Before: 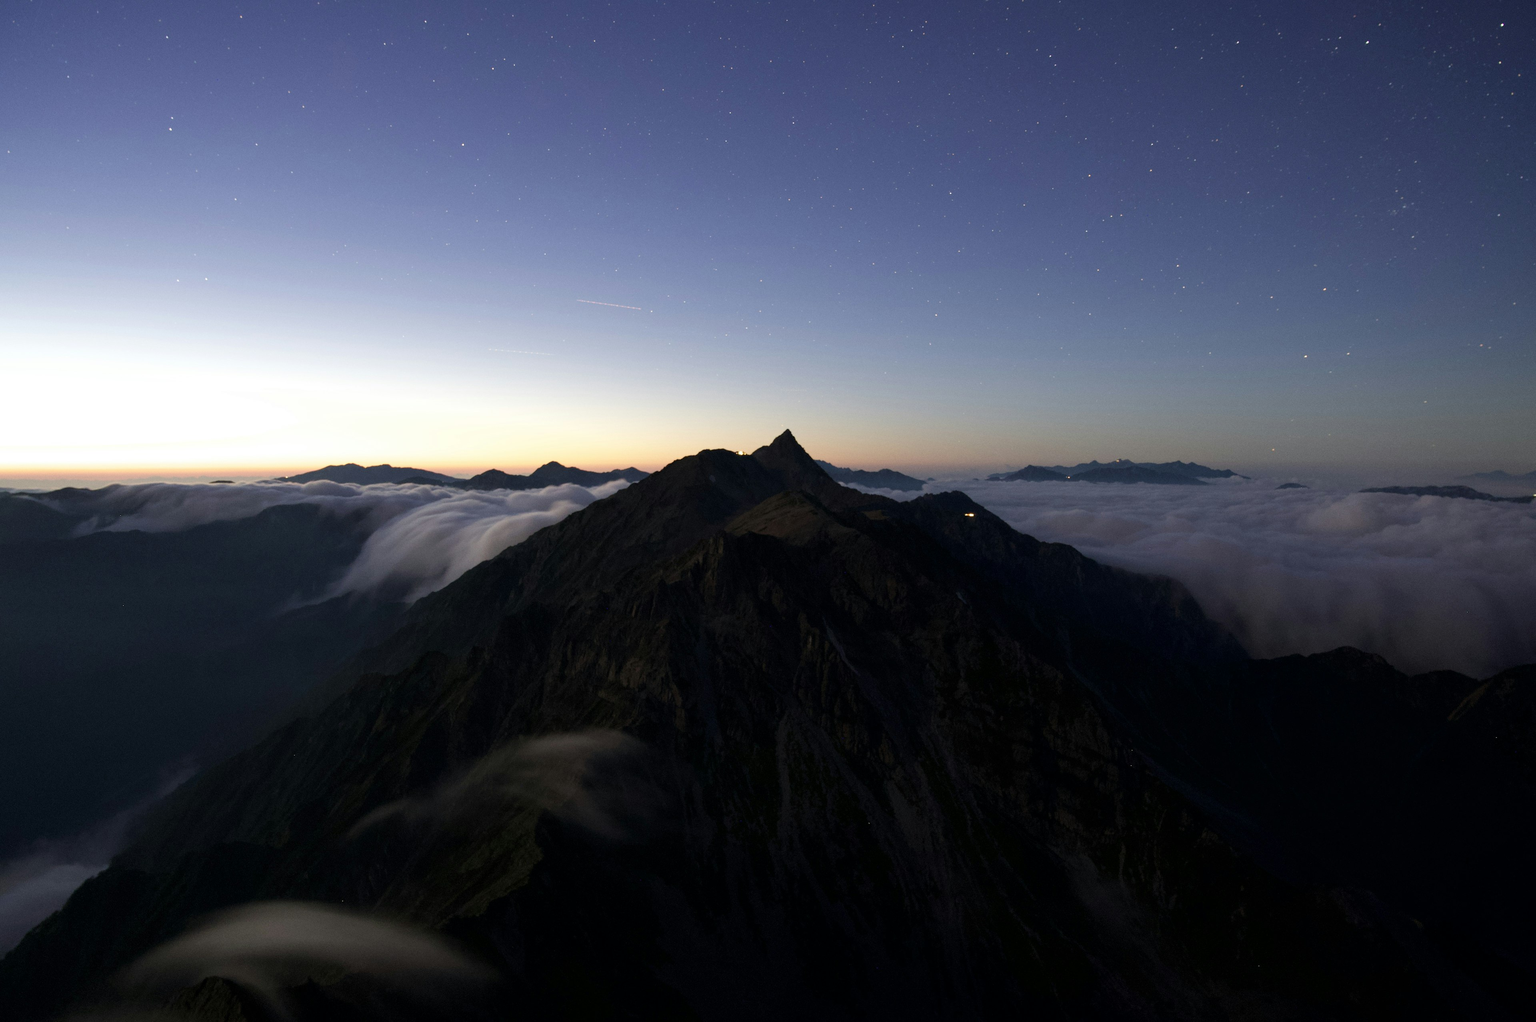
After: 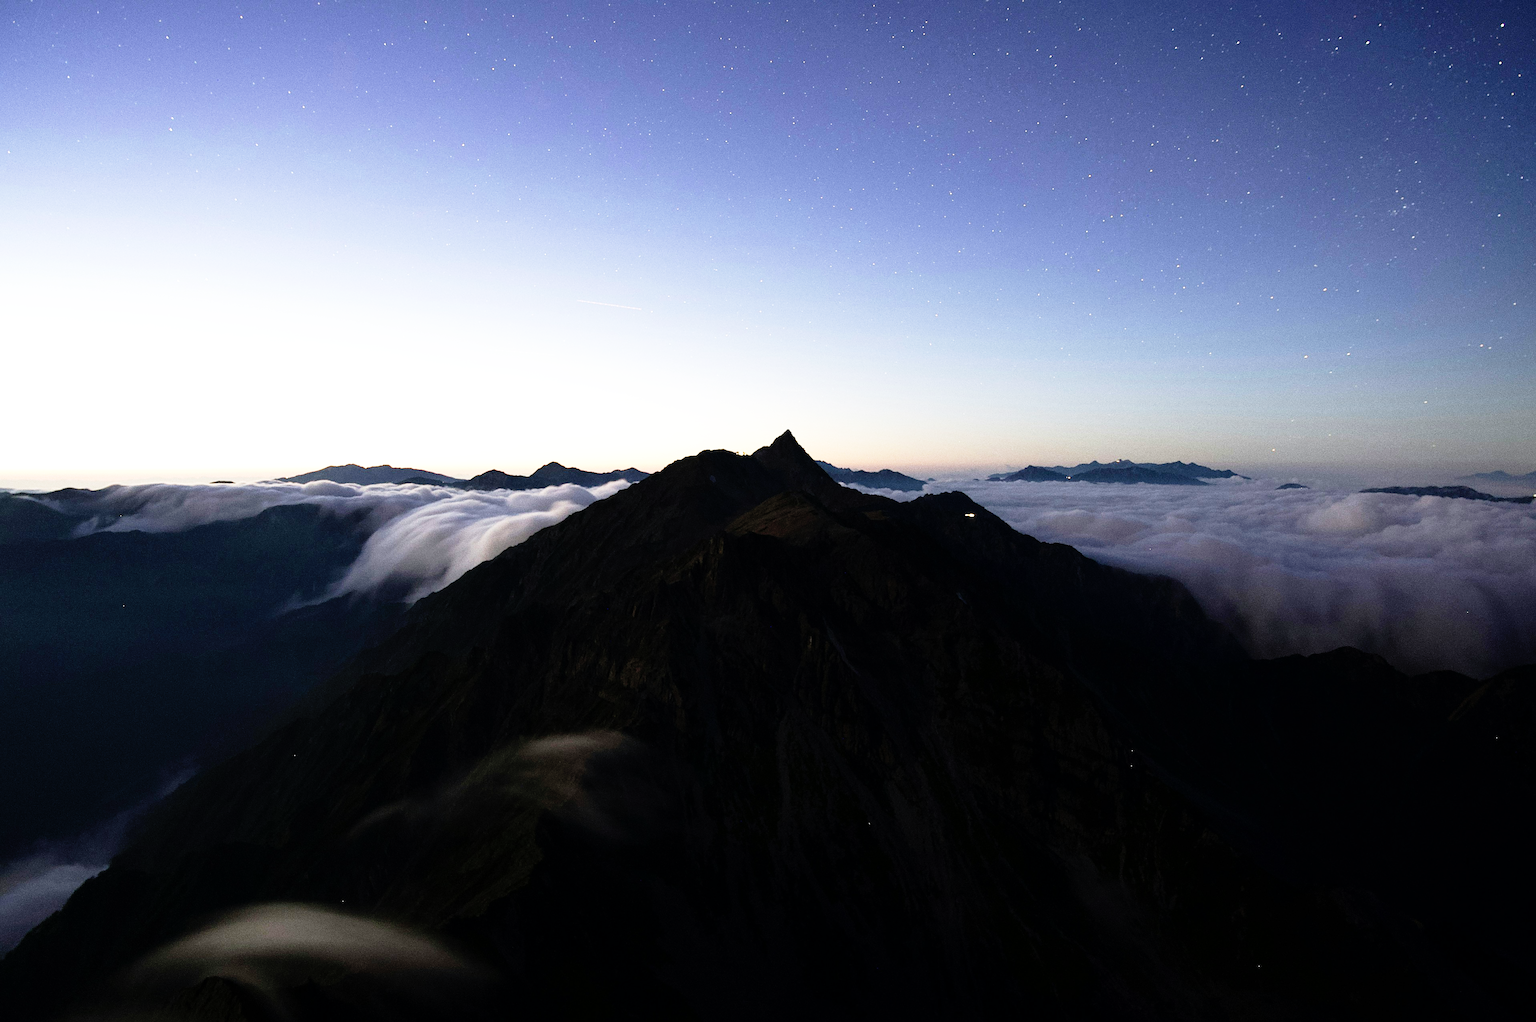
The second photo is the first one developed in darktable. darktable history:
tone equalizer: -8 EV -0.417 EV, -7 EV -0.389 EV, -6 EV -0.333 EV, -5 EV -0.222 EV, -3 EV 0.222 EV, -2 EV 0.333 EV, -1 EV 0.389 EV, +0 EV 0.417 EV, edges refinement/feathering 500, mask exposure compensation -1.57 EV, preserve details no
base curve: curves: ch0 [(0, 0) (0.012, 0.01) (0.073, 0.168) (0.31, 0.711) (0.645, 0.957) (1, 1)], preserve colors none
sharpen: on, module defaults
